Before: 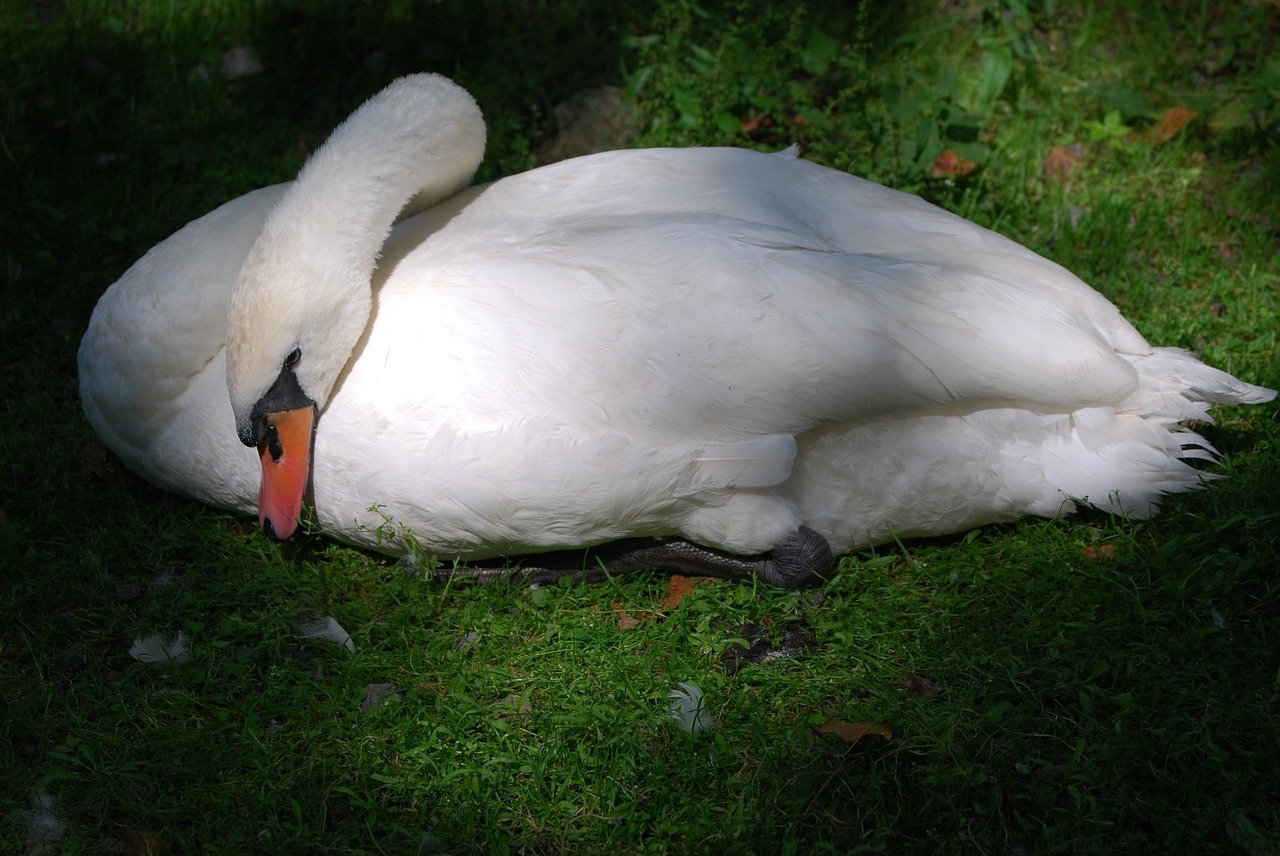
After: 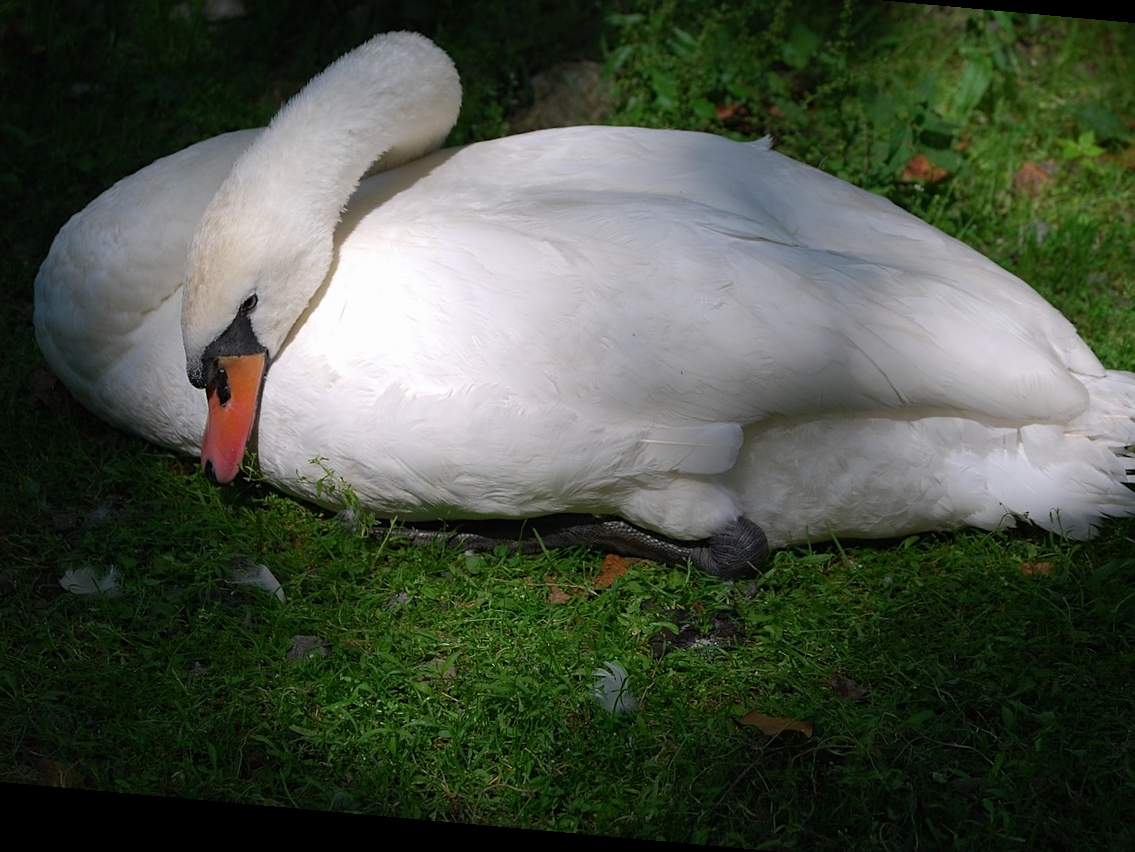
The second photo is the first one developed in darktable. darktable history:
sharpen: amount 0.2
rotate and perspective: rotation 5.12°, automatic cropping off
crop: left 6.446%, top 8.188%, right 9.538%, bottom 3.548%
exposure: exposure -0.021 EV, compensate highlight preservation false
